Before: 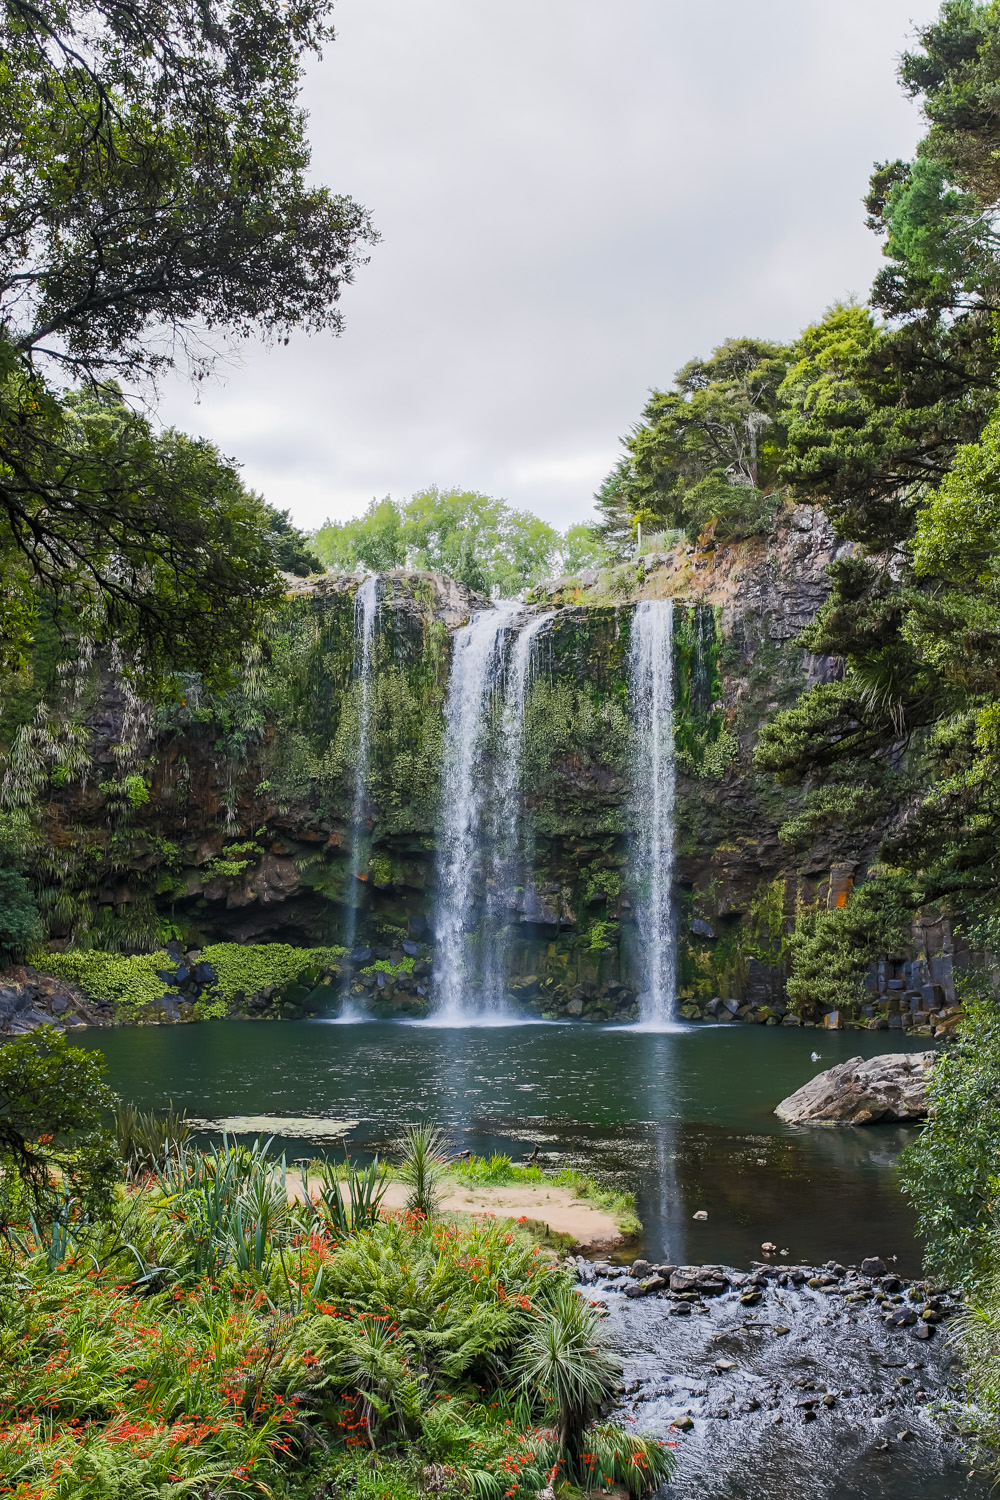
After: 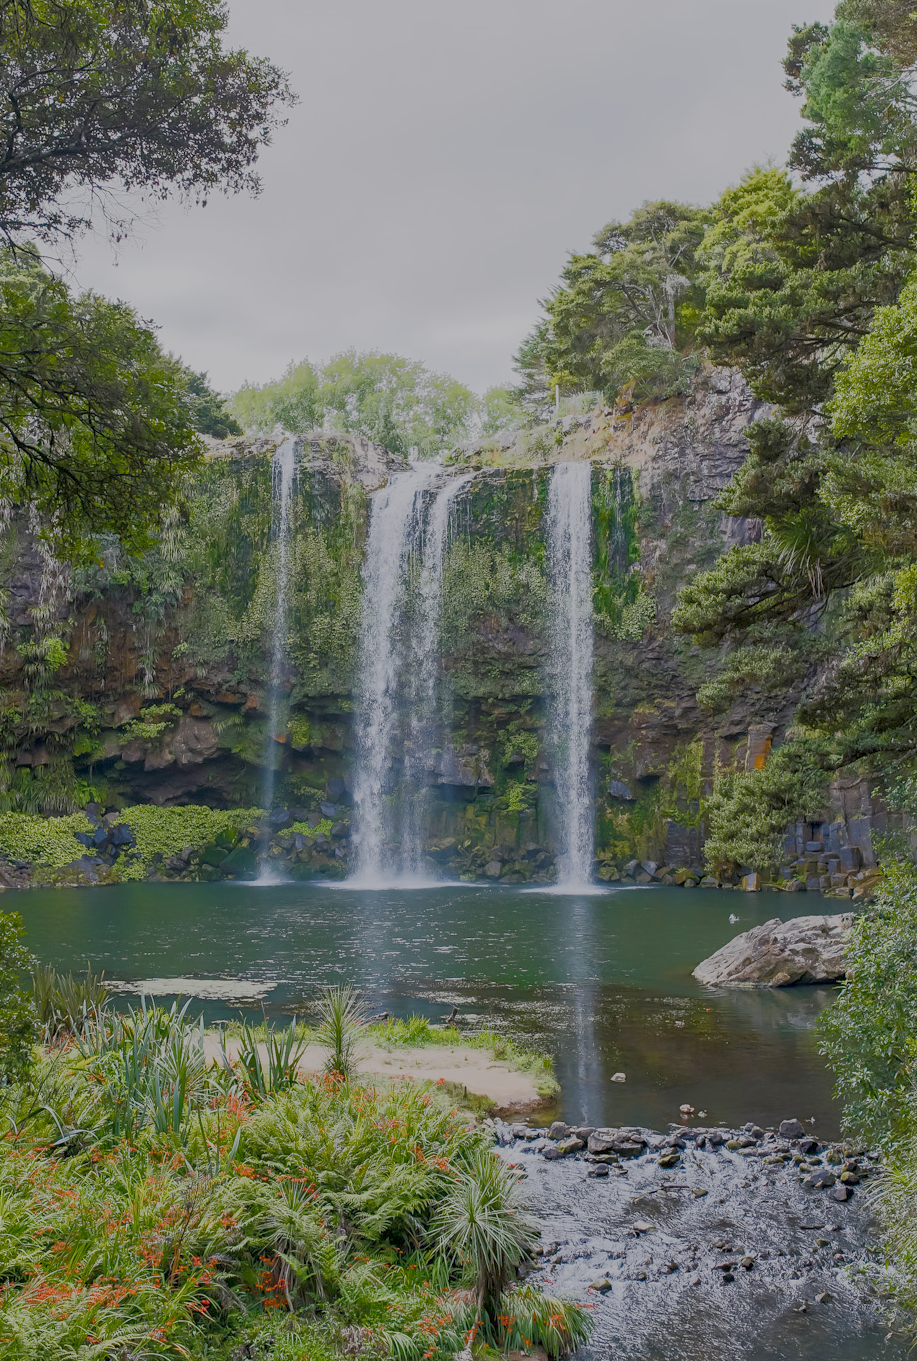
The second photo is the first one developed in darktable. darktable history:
crop and rotate: left 8.262%, top 9.226%
exposure: exposure 2.003 EV, compensate highlight preservation false
white balance: red 1.004, blue 1.024
contrast brightness saturation: brightness -0.25, saturation 0.2
tone equalizer: -8 EV 0.25 EV, -7 EV 0.417 EV, -6 EV 0.417 EV, -5 EV 0.25 EV, -3 EV -0.25 EV, -2 EV -0.417 EV, -1 EV -0.417 EV, +0 EV -0.25 EV, edges refinement/feathering 500, mask exposure compensation -1.57 EV, preserve details guided filter
bloom: size 9%, threshold 100%, strength 7%
filmic rgb: white relative exposure 8 EV, threshold 3 EV, structure ↔ texture 100%, target black luminance 0%, hardness 2.44, latitude 76.53%, contrast 0.562, shadows ↔ highlights balance 0%, preserve chrominance no, color science v4 (2020), iterations of high-quality reconstruction 10, type of noise poissonian, enable highlight reconstruction true
